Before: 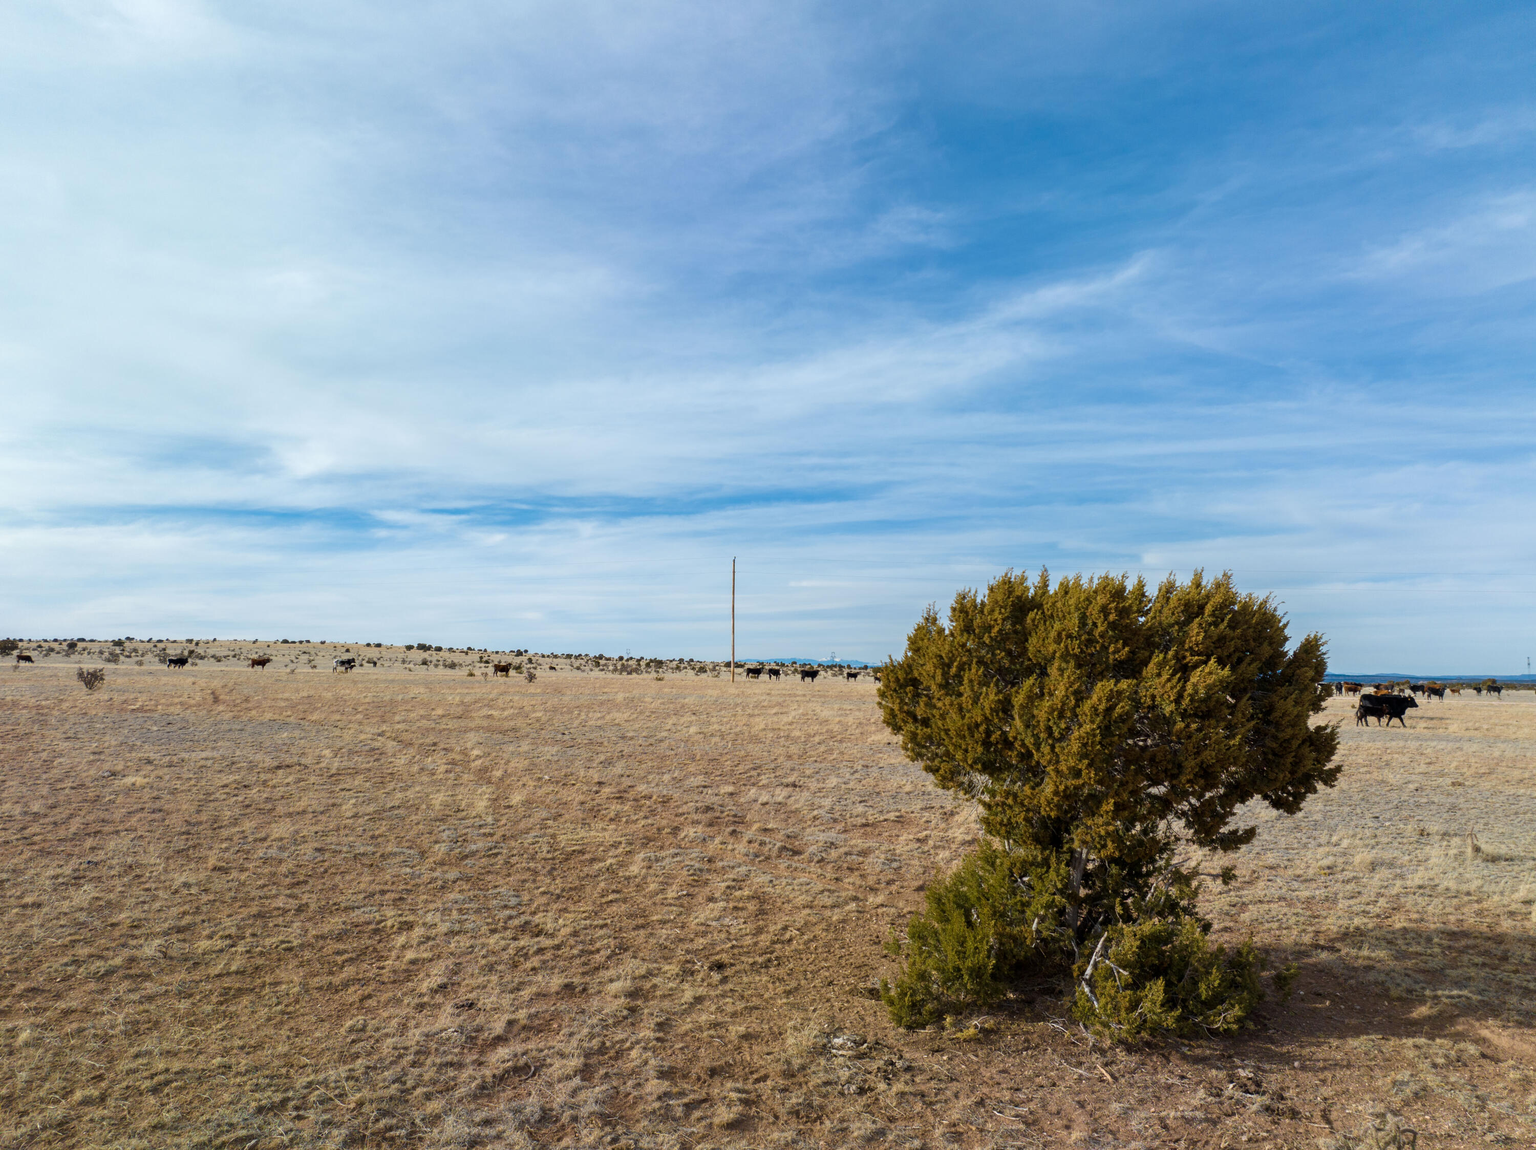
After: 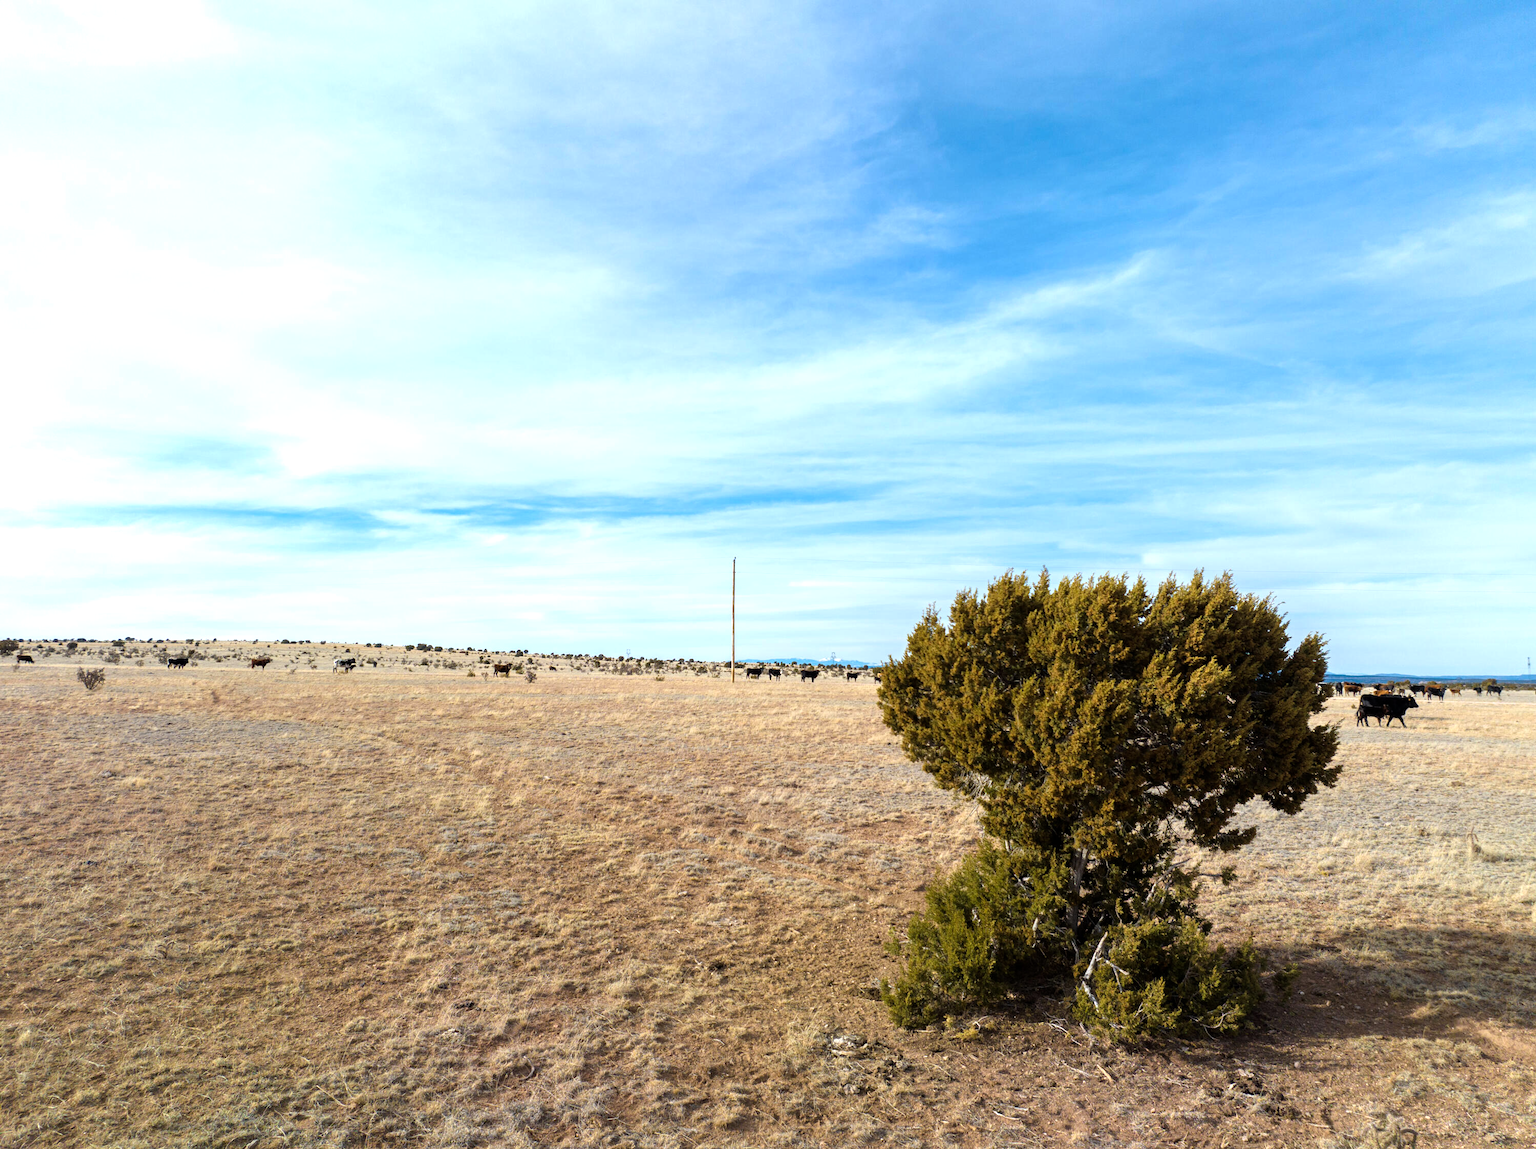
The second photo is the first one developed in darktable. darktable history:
tone equalizer: -8 EV -0.772 EV, -7 EV -0.704 EV, -6 EV -0.624 EV, -5 EV -0.372 EV, -3 EV 0.38 EV, -2 EV 0.6 EV, -1 EV 0.696 EV, +0 EV 0.735 EV
